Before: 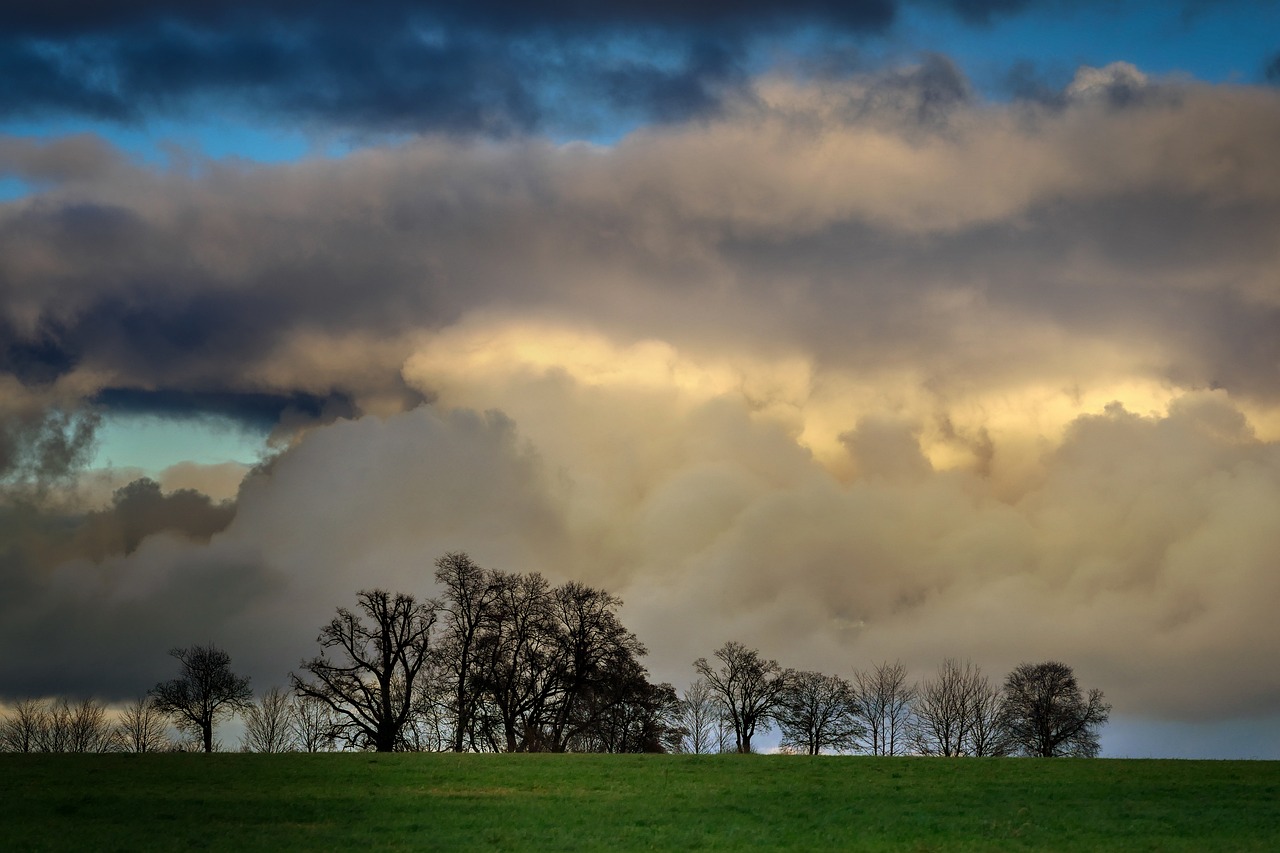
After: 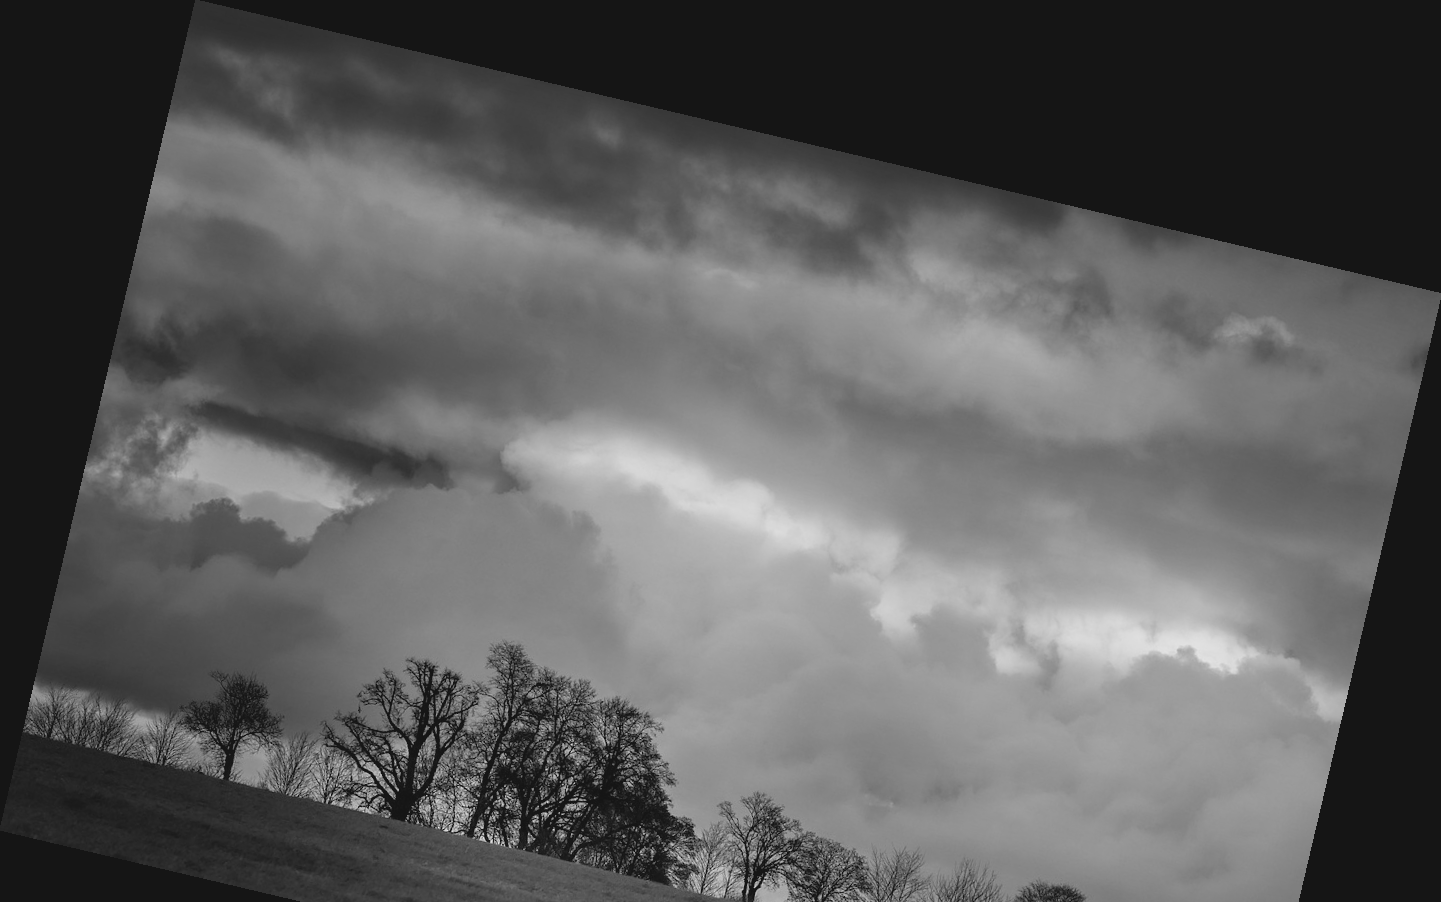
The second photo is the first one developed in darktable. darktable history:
contrast brightness saturation: contrast -0.1, brightness 0.05, saturation 0.08
crop: bottom 19.644%
exposure: compensate highlight preservation false
tone curve: curves: ch0 [(0, 0) (0.003, 0.003) (0.011, 0.011) (0.025, 0.025) (0.044, 0.045) (0.069, 0.07) (0.1, 0.101) (0.136, 0.138) (0.177, 0.18) (0.224, 0.228) (0.277, 0.281) (0.335, 0.34) (0.399, 0.405) (0.468, 0.475) (0.543, 0.551) (0.623, 0.633) (0.709, 0.72) (0.801, 0.813) (0.898, 0.907) (1, 1)], preserve colors none
monochrome: on, module defaults
rotate and perspective: rotation 13.27°, automatic cropping off
sharpen: radius 2.883, amount 0.868, threshold 47.523
color correction: saturation 0.98
